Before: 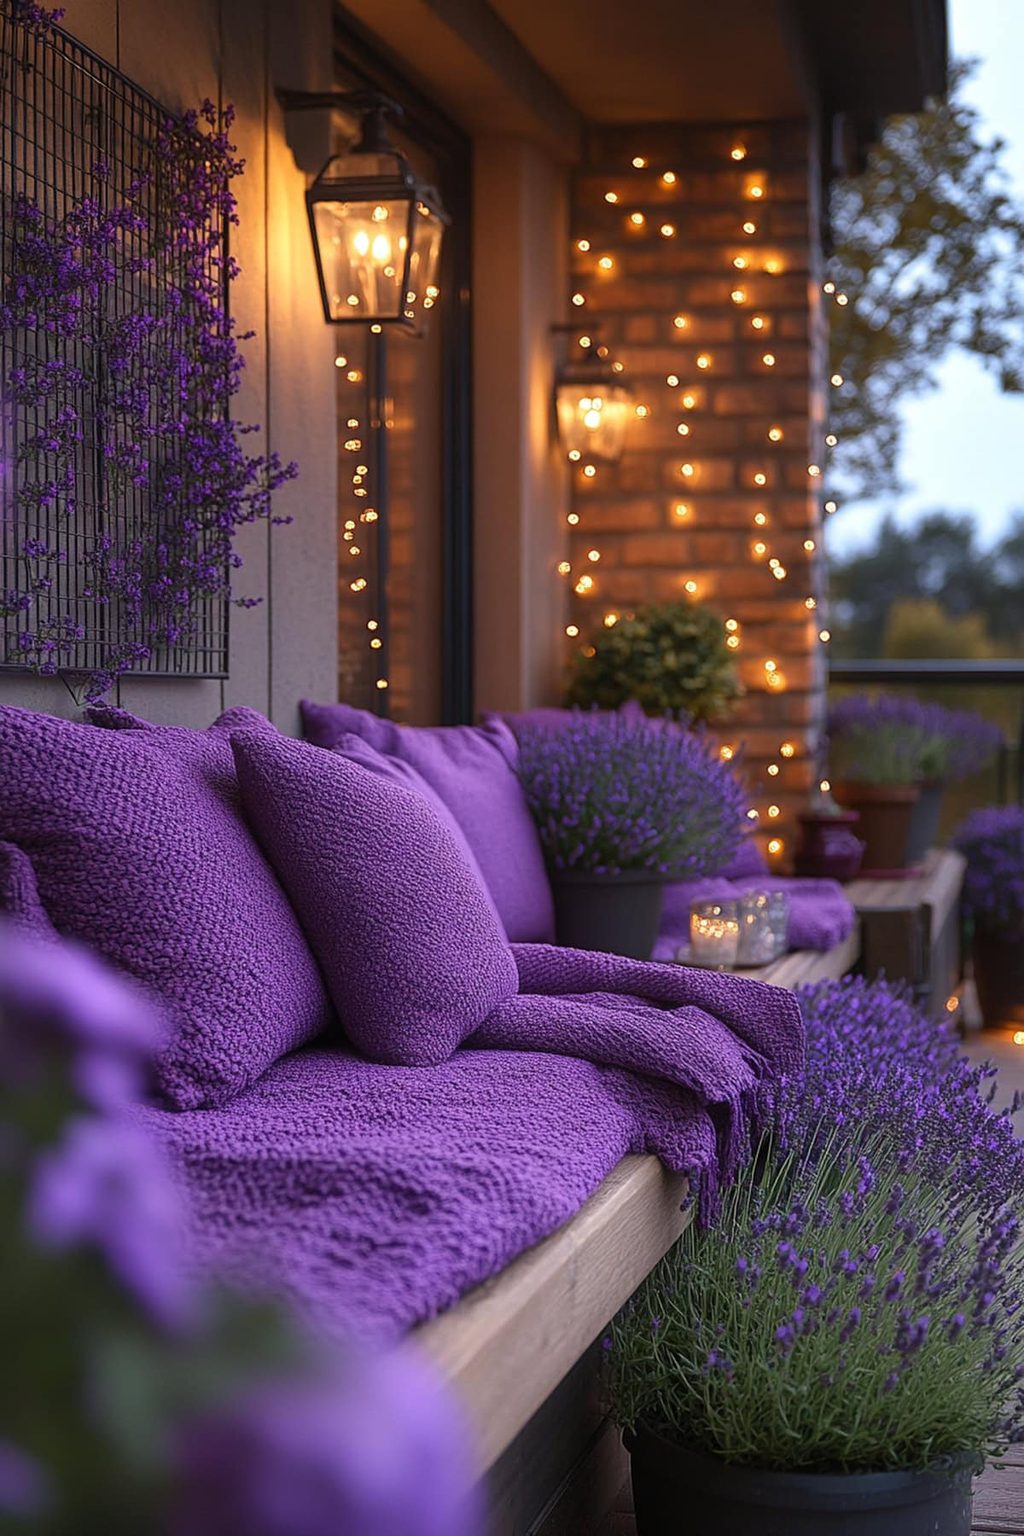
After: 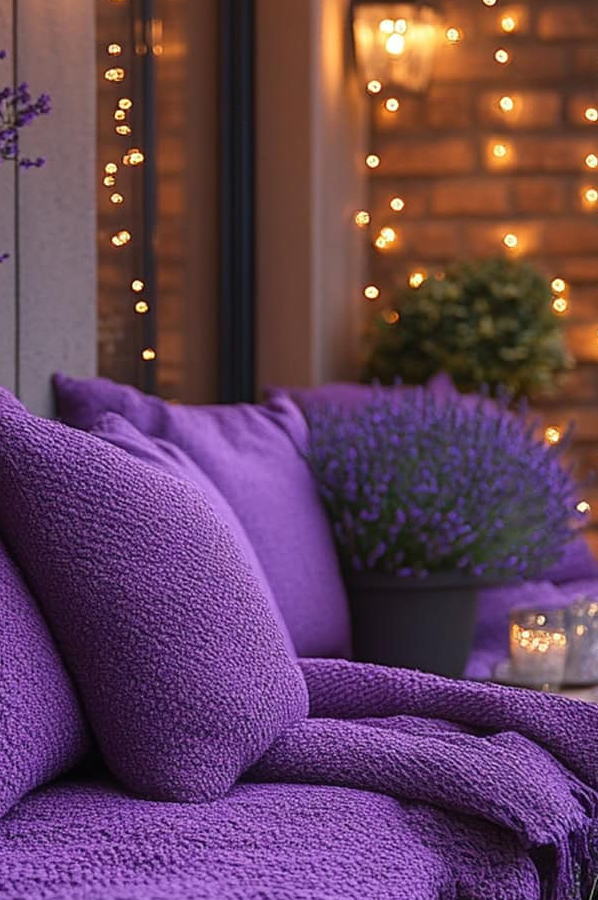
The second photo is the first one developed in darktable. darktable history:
crop: left 24.992%, top 24.848%, right 25.138%, bottom 25.14%
